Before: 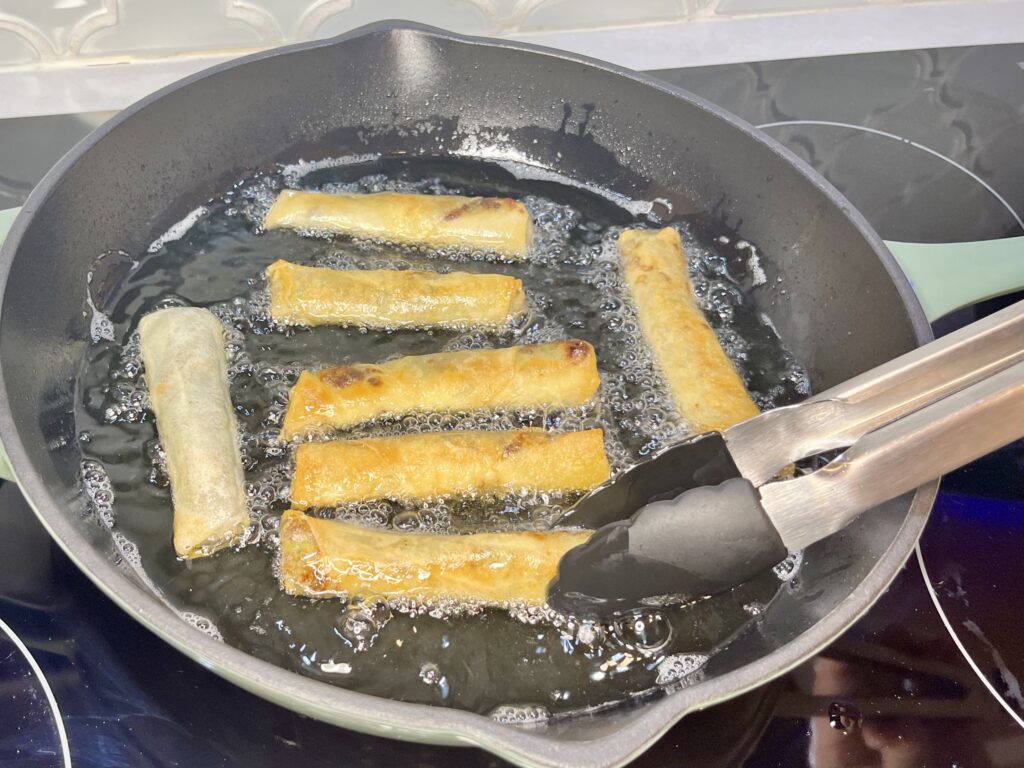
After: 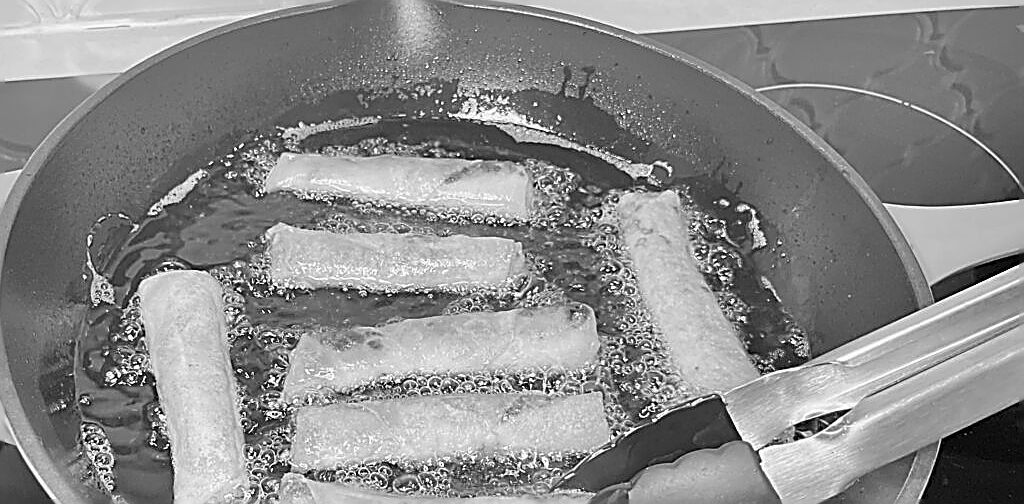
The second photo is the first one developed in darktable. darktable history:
contrast equalizer: octaves 7, y [[0.6 ×6], [0.55 ×6], [0 ×6], [0 ×6], [0 ×6]], mix -0.36
monochrome: a 32, b 64, size 2.3
sharpen: amount 2
crop and rotate: top 4.848%, bottom 29.503%
